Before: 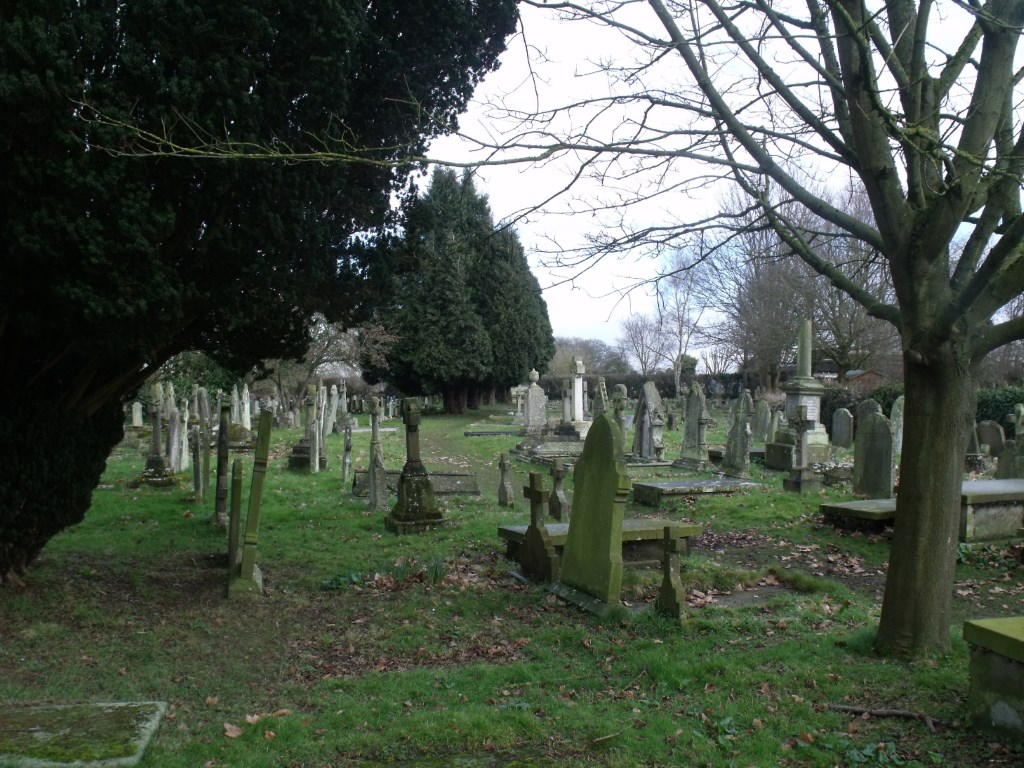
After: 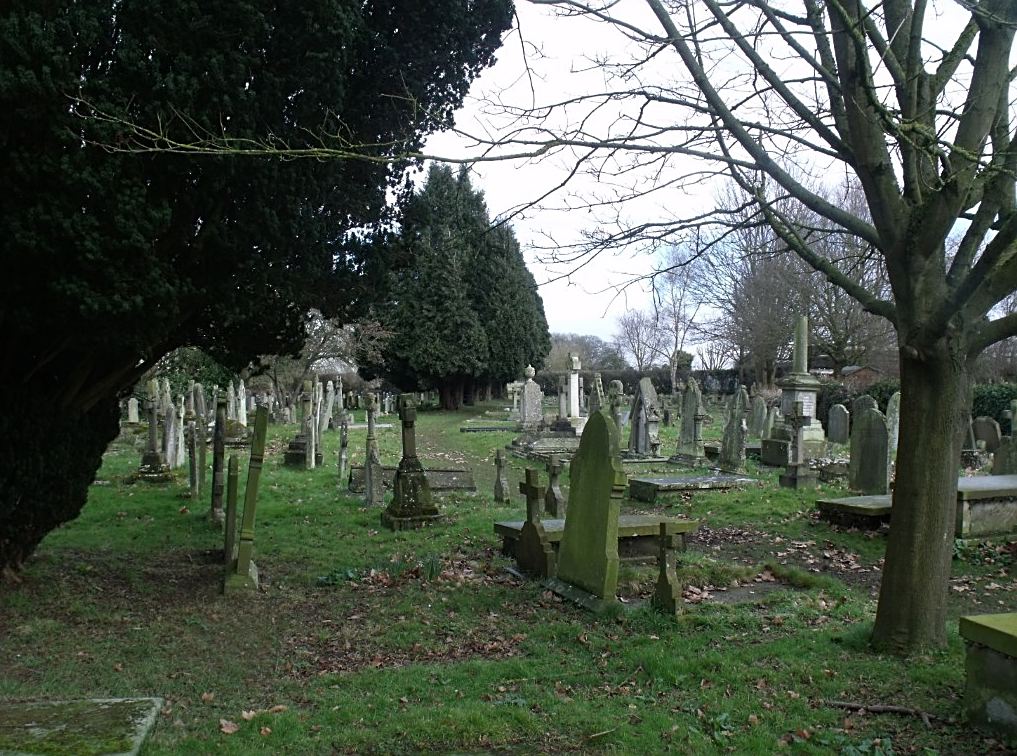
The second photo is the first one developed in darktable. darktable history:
crop: left 0.424%, top 0.626%, right 0.178%, bottom 0.888%
sharpen: on, module defaults
